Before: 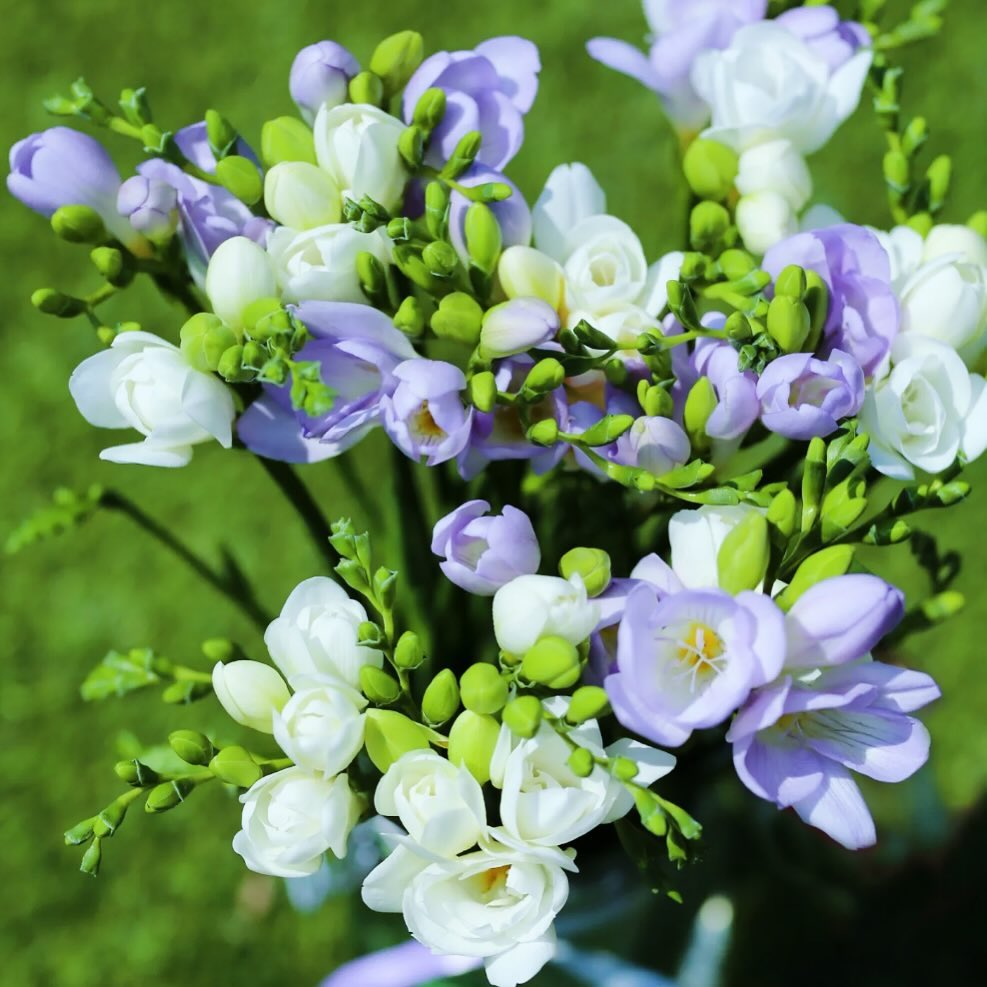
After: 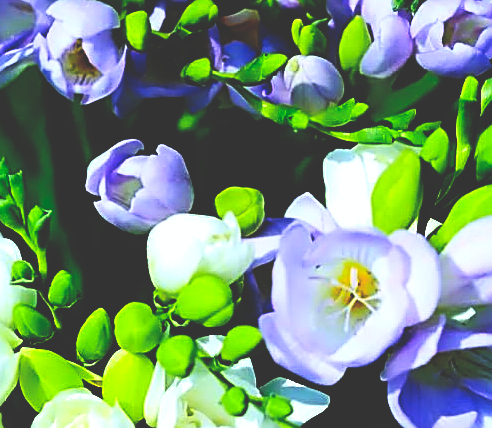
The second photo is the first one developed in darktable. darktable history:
base curve: curves: ch0 [(0, 0.036) (0.083, 0.04) (0.804, 1)], preserve colors none
color correction: highlights a* -0.301, highlights b* -0.078
tone equalizer: on, module defaults
crop: left 35.141%, top 36.631%, right 14.961%, bottom 20.003%
color balance rgb: global offset › luminance 1.496%, perceptual saturation grading › global saturation 30.019%, global vibrance 12.874%
sharpen: amount 0.988
tone curve: curves: ch0 [(0, 0) (0.003, 0.009) (0.011, 0.019) (0.025, 0.034) (0.044, 0.057) (0.069, 0.082) (0.1, 0.104) (0.136, 0.131) (0.177, 0.165) (0.224, 0.212) (0.277, 0.279) (0.335, 0.342) (0.399, 0.401) (0.468, 0.477) (0.543, 0.572) (0.623, 0.675) (0.709, 0.772) (0.801, 0.85) (0.898, 0.942) (1, 1)], color space Lab, independent channels, preserve colors none
